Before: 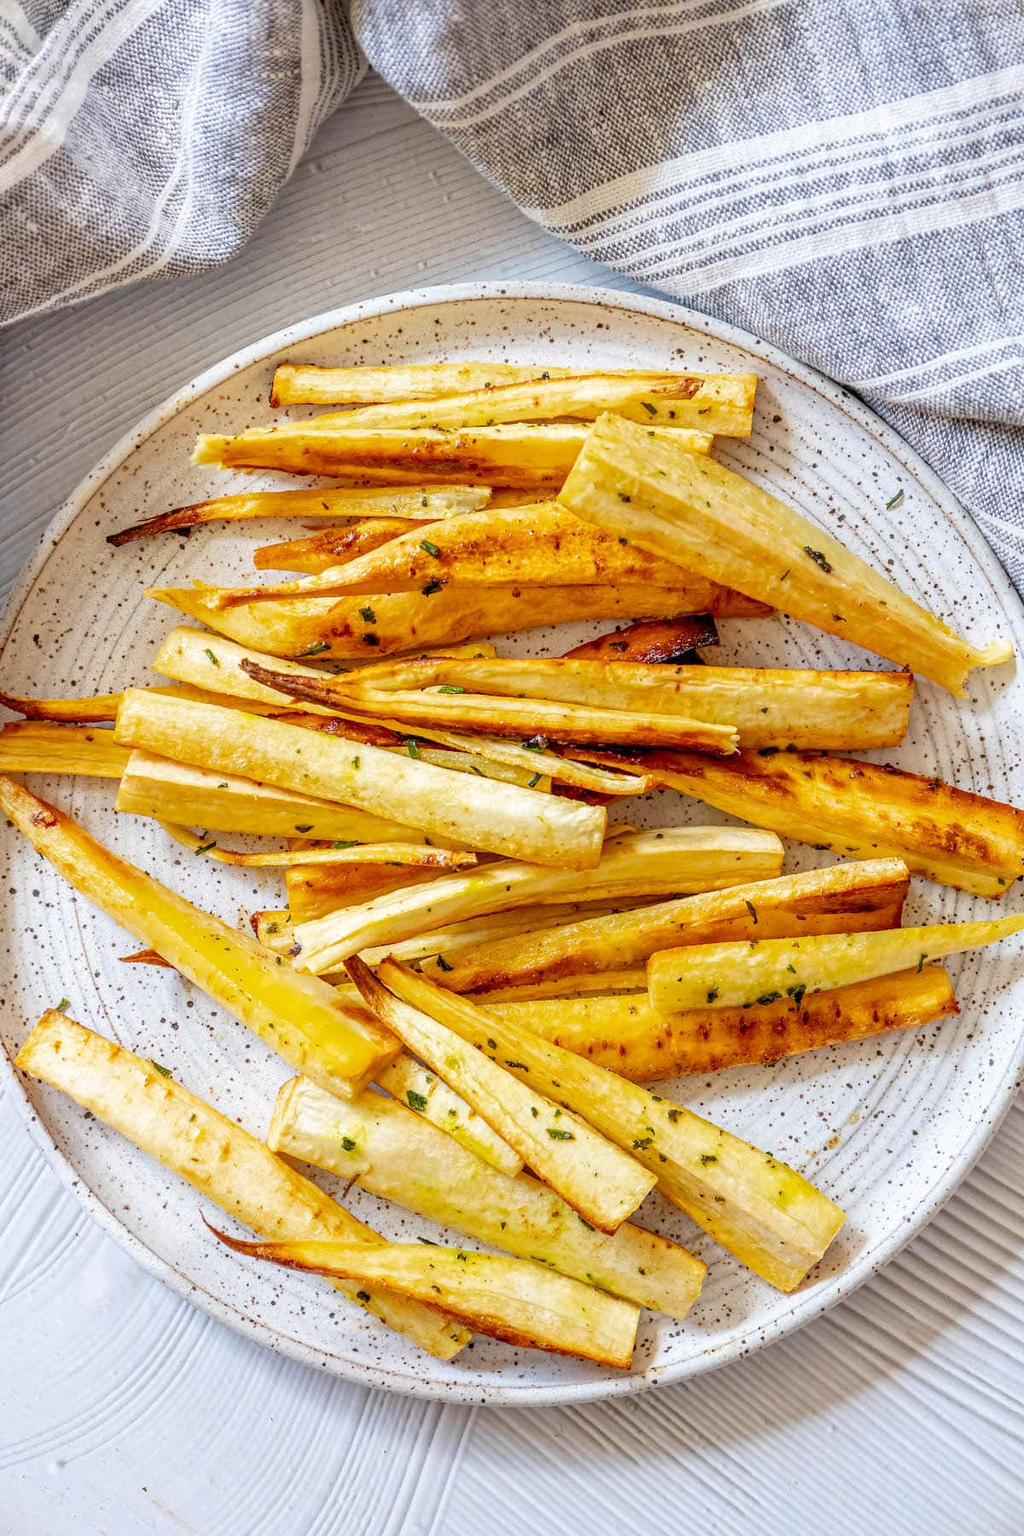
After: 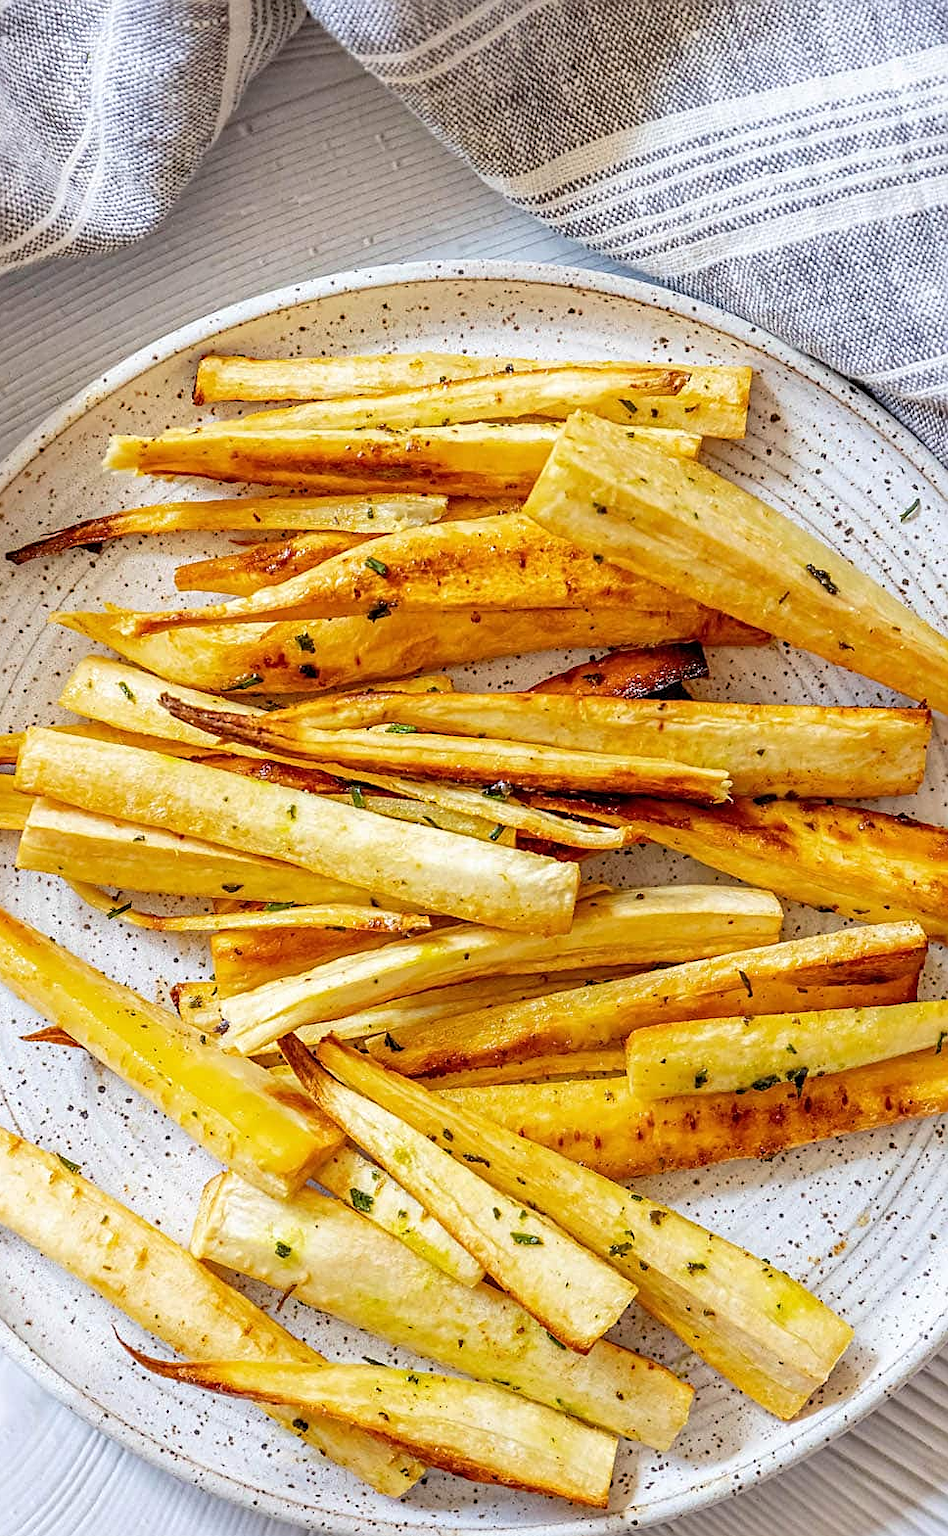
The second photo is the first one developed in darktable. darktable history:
sharpen: on, module defaults
crop: left 9.965%, top 3.587%, right 9.283%, bottom 9.24%
